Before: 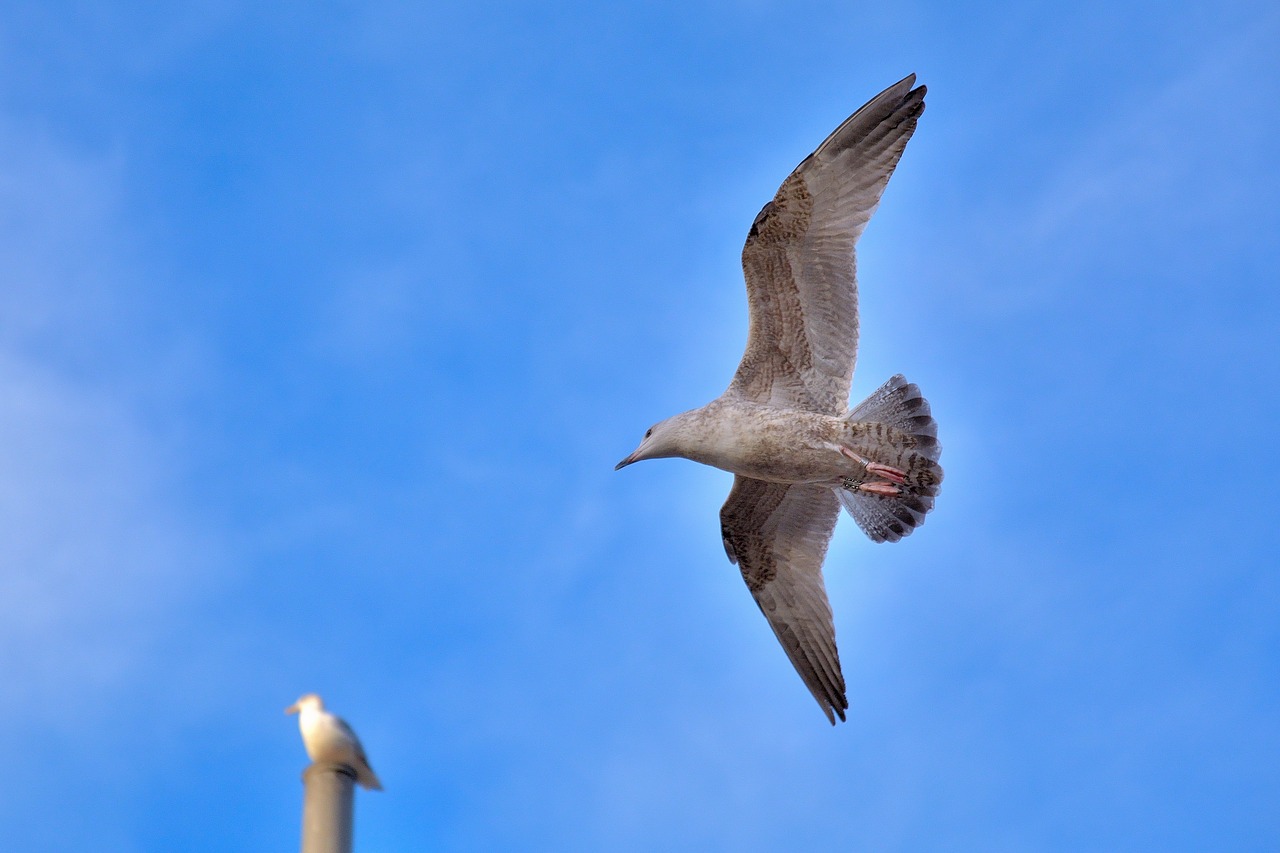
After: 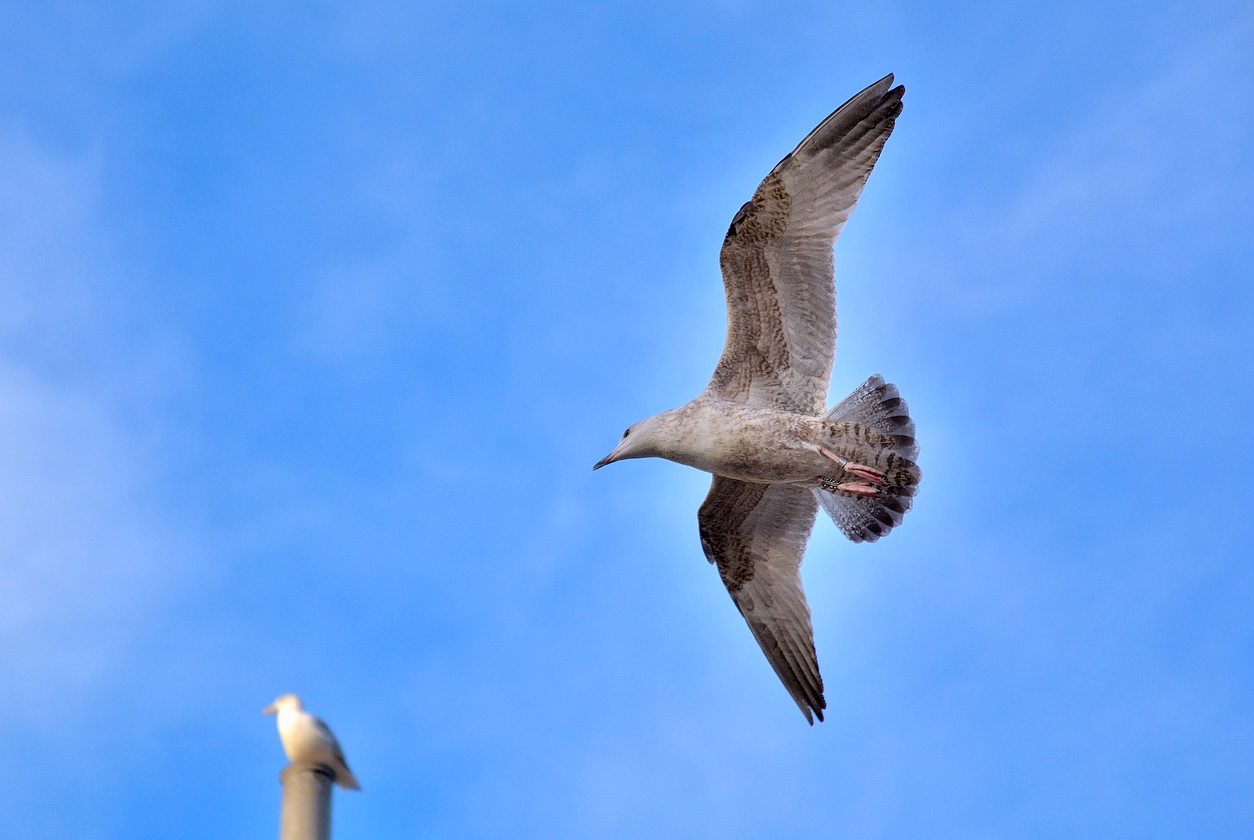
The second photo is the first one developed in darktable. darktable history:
tone curve: curves: ch0 [(0.021, 0) (0.104, 0.052) (0.496, 0.526) (0.737, 0.783) (1, 1)], color space Lab, independent channels
exposure: exposure -0.017 EV, compensate exposure bias true, compensate highlight preservation false
crop: left 1.738%, right 0.273%, bottom 1.47%
